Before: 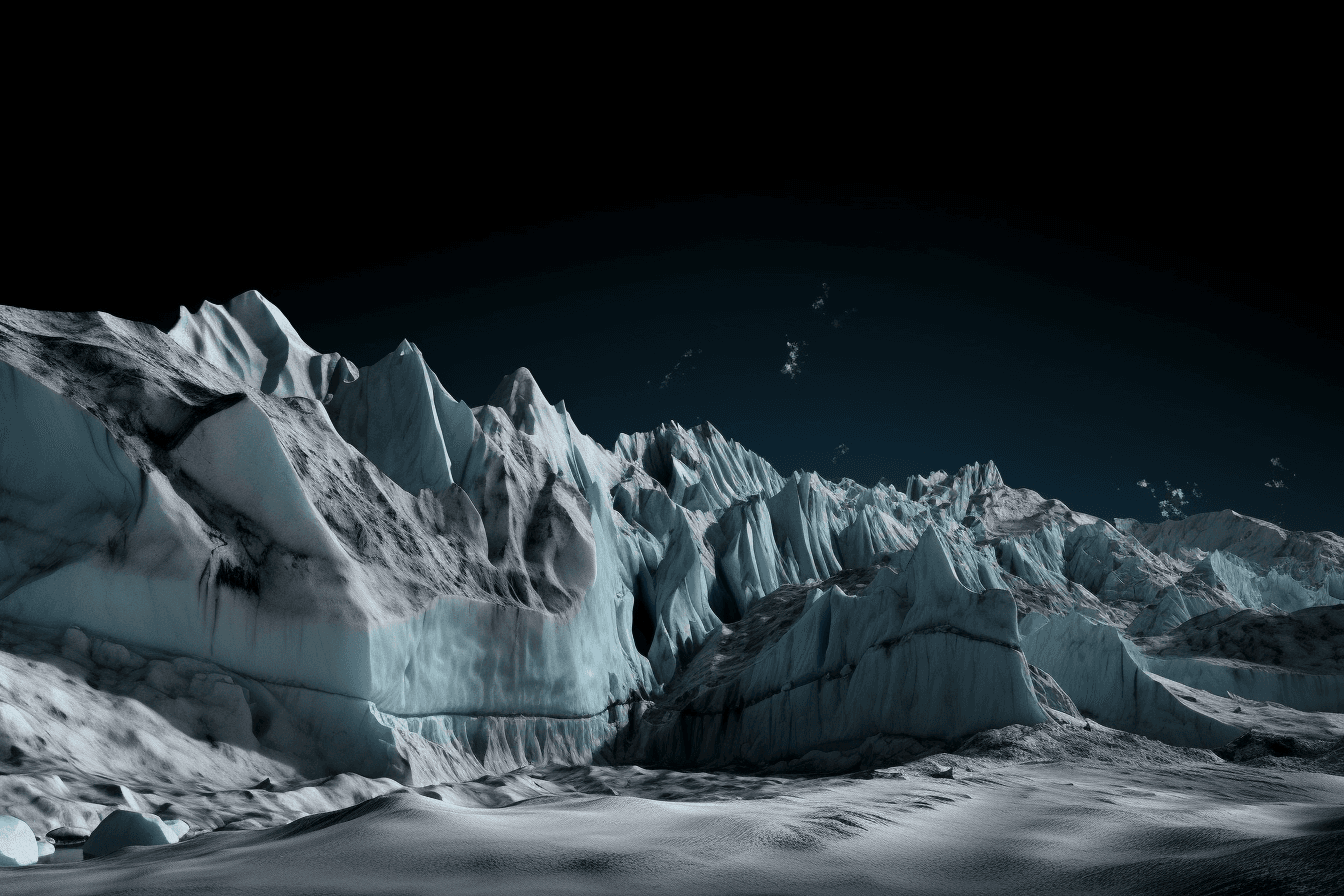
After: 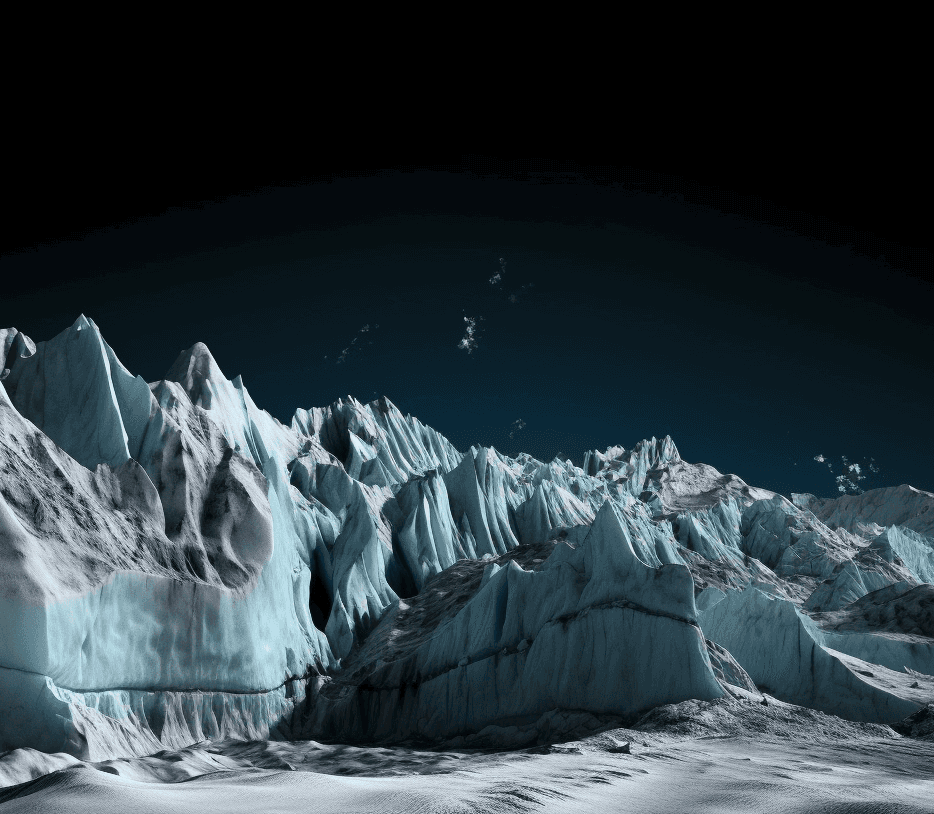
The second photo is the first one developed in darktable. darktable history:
contrast brightness saturation: contrast 0.2, brightness 0.16, saturation 0.22
crop and rotate: left 24.034%, top 2.838%, right 6.406%, bottom 6.299%
